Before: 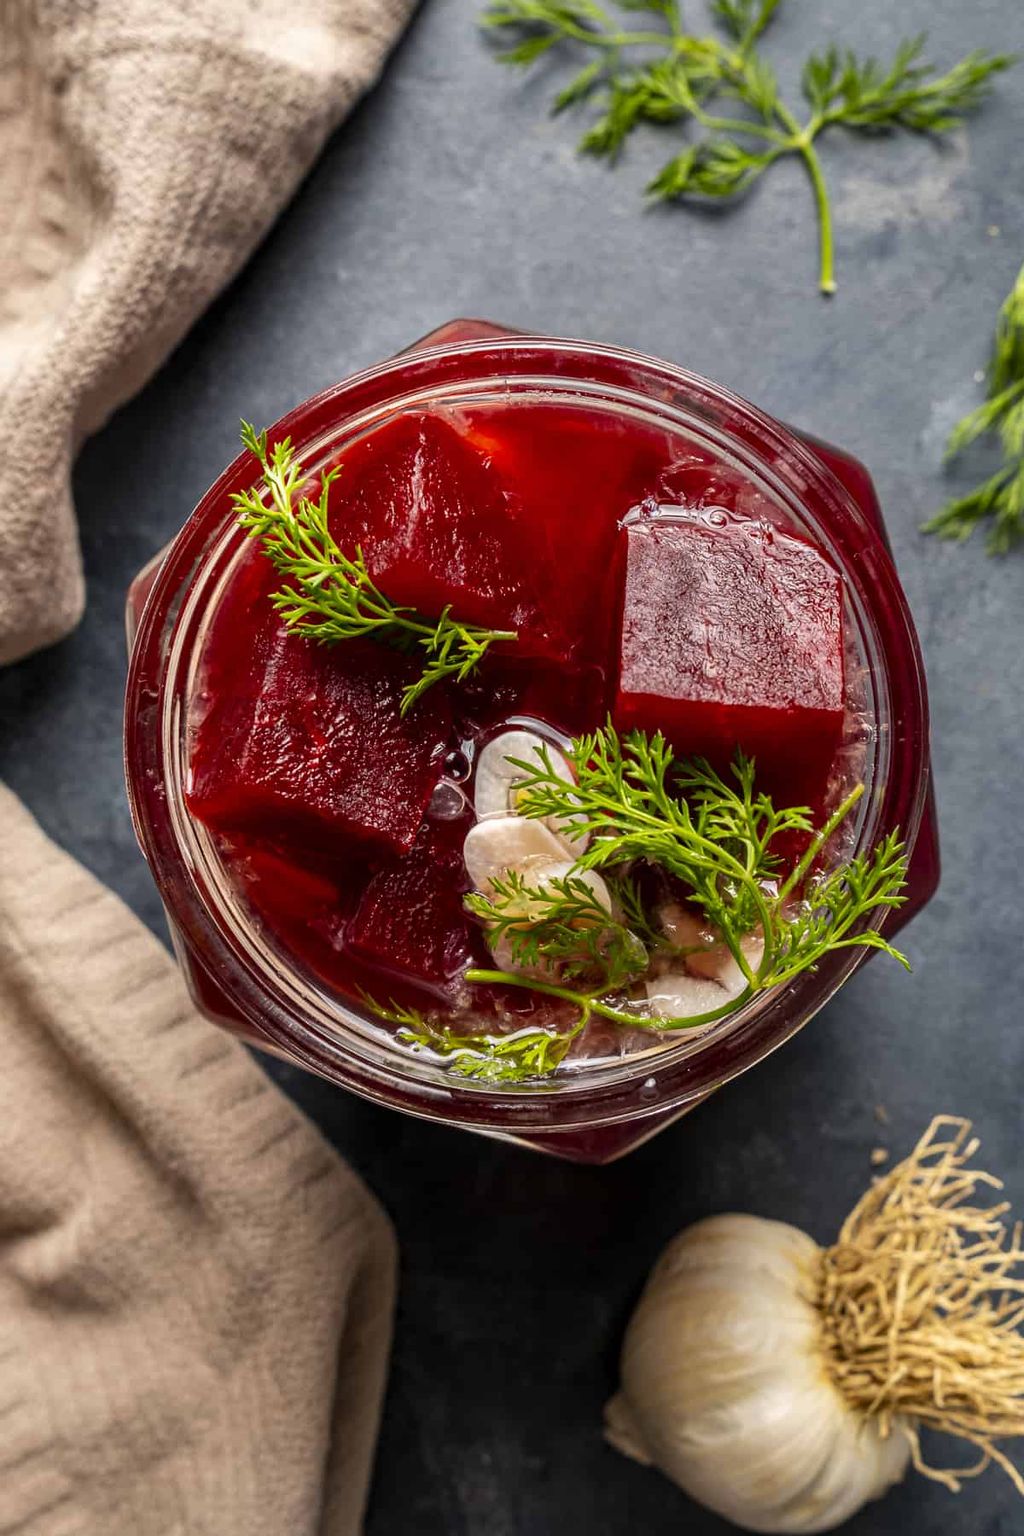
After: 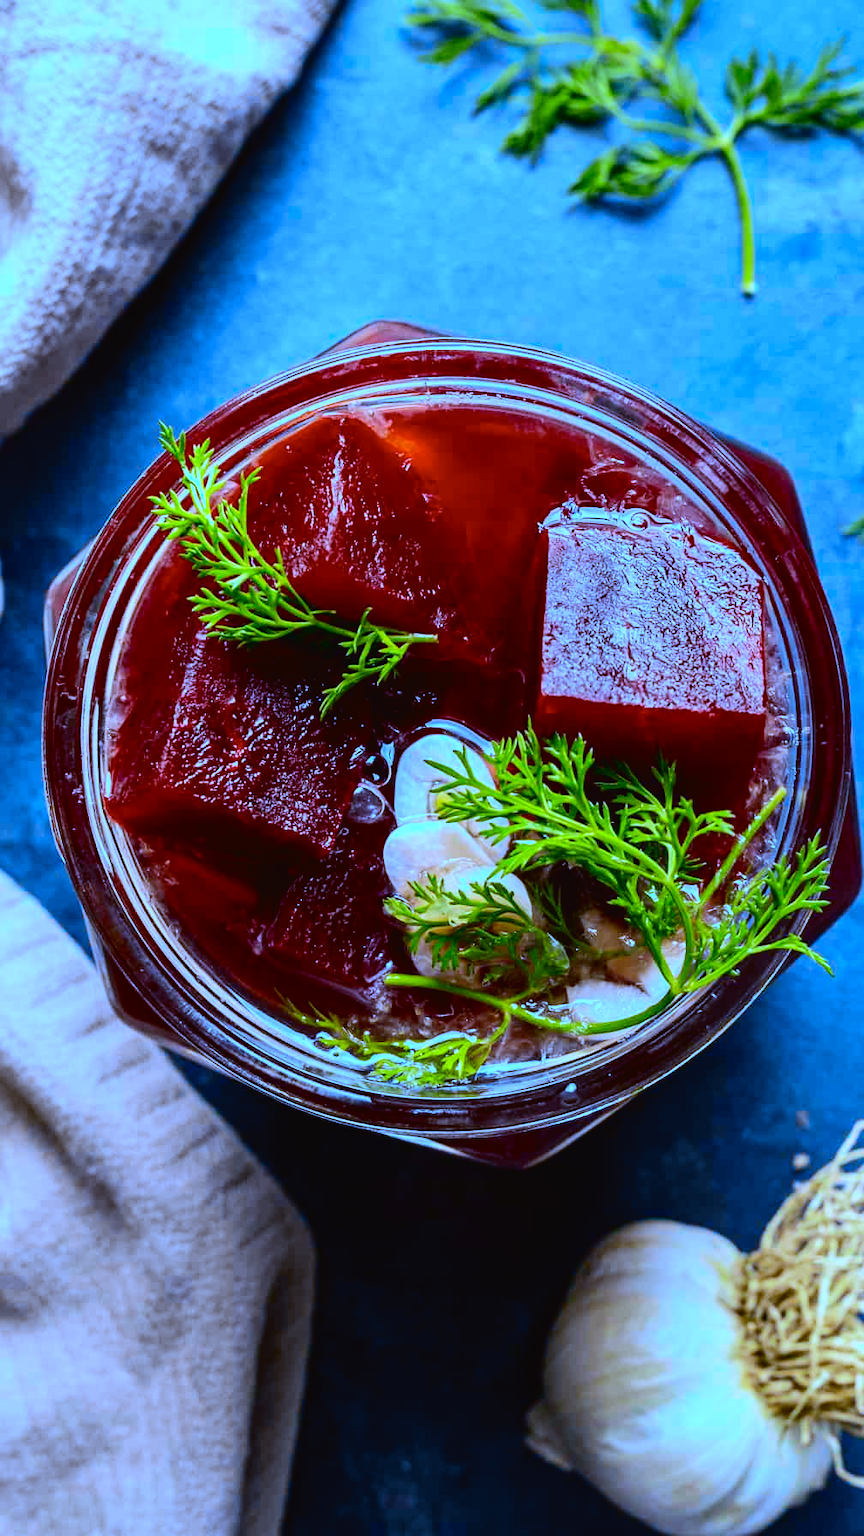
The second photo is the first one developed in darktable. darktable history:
tone curve: curves: ch0 [(0, 0.023) (0.087, 0.065) (0.184, 0.168) (0.45, 0.54) (0.57, 0.683) (0.722, 0.825) (0.877, 0.948) (1, 1)]; ch1 [(0, 0) (0.388, 0.369) (0.45, 0.43) (0.505, 0.509) (0.534, 0.528) (0.657, 0.655) (1, 1)]; ch2 [(0, 0) (0.314, 0.223) (0.427, 0.405) (0.5, 0.5) (0.55, 0.566) (0.625, 0.657) (1, 1)], color space Lab, independent channels, preserve colors none
white balance: red 0.766, blue 1.537
crop: left 8.026%, right 7.374%
